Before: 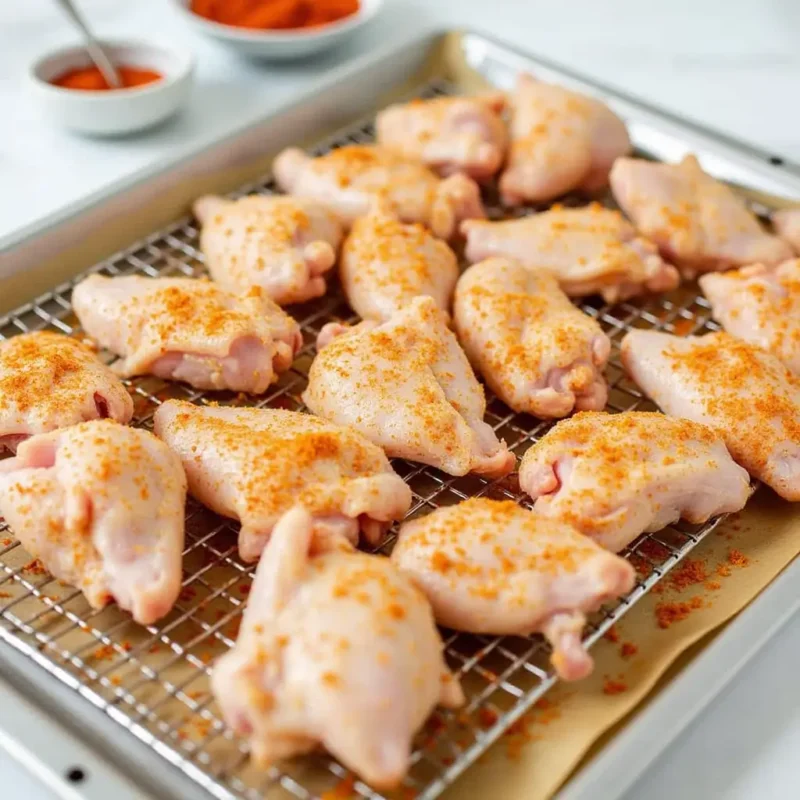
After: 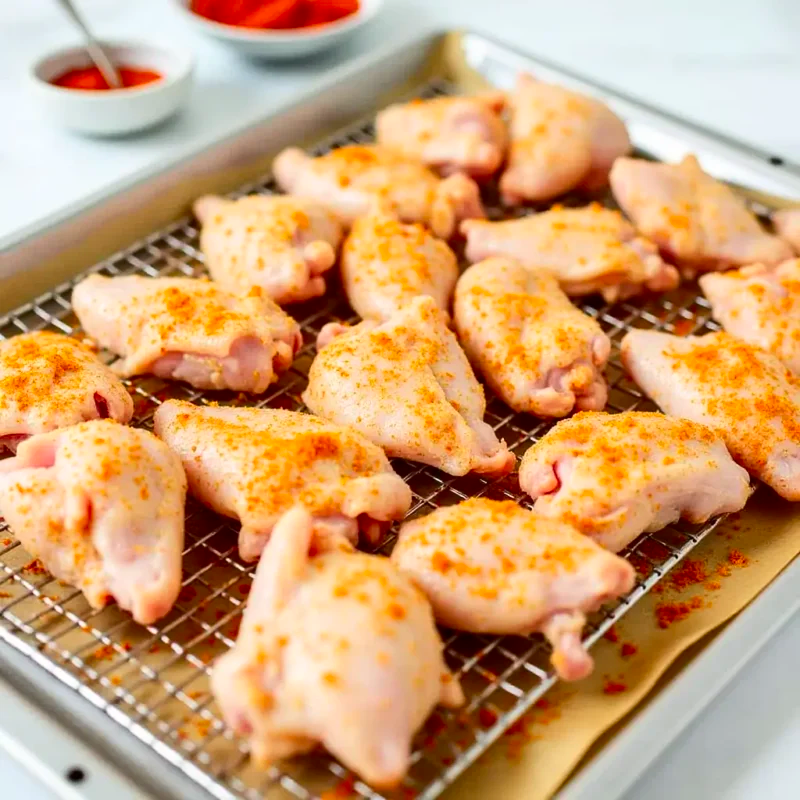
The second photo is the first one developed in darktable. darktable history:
contrast brightness saturation: contrast 0.176, saturation 0.3
